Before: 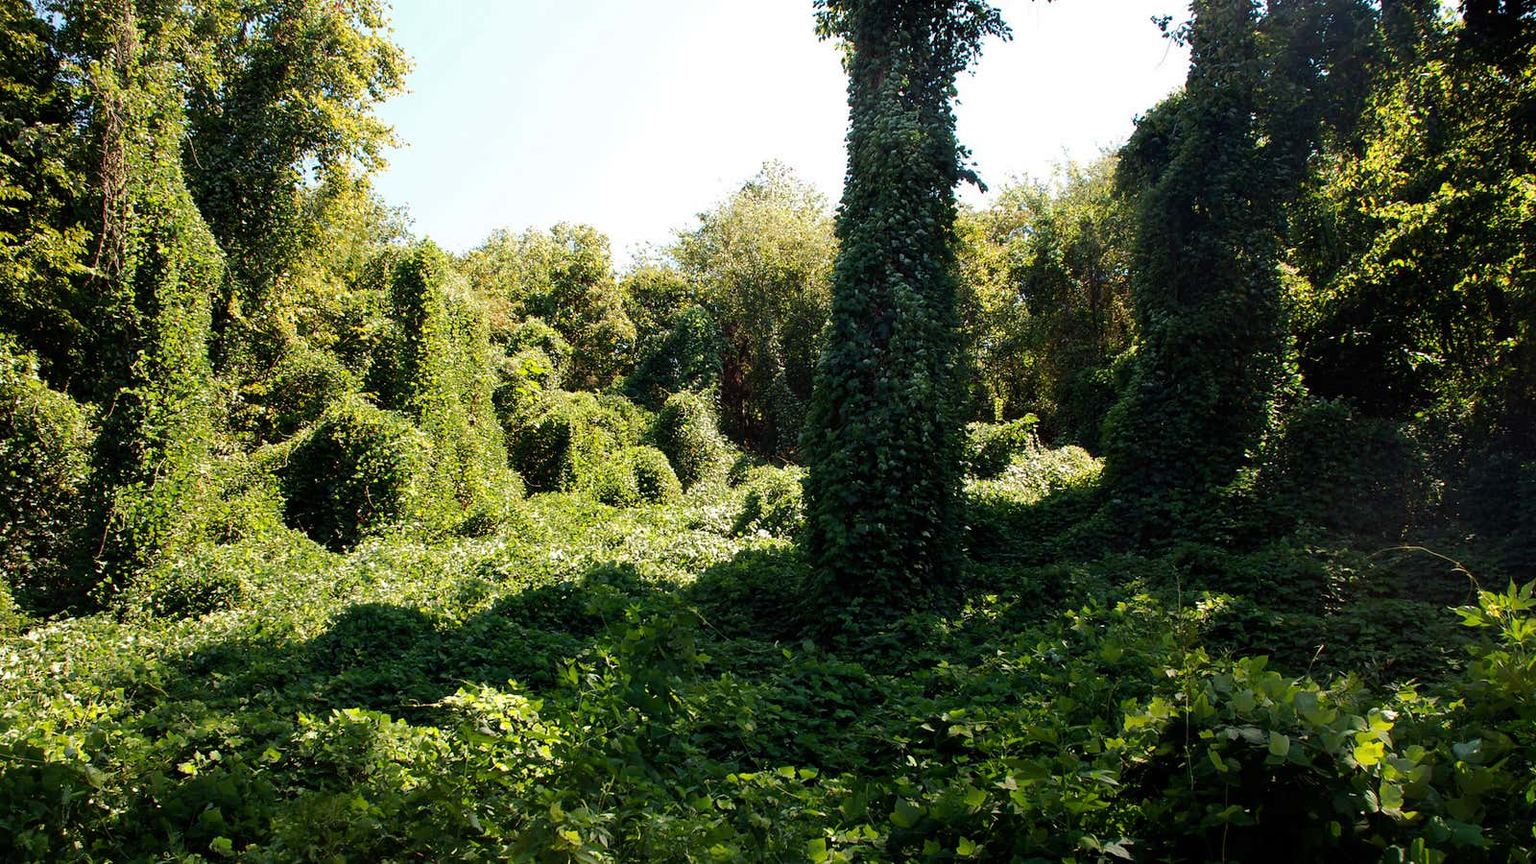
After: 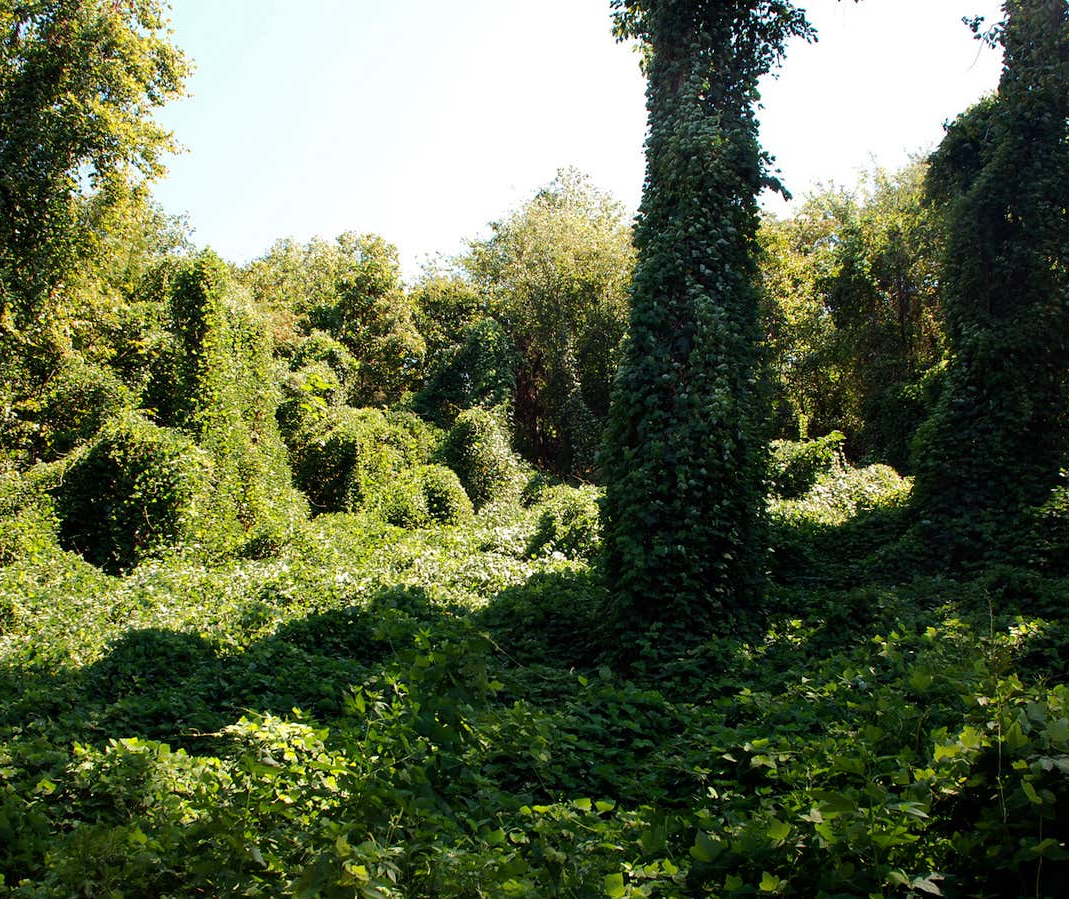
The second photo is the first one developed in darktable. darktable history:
tone equalizer: edges refinement/feathering 500, mask exposure compensation -1.57 EV, preserve details no
crop and rotate: left 14.933%, right 18.247%
